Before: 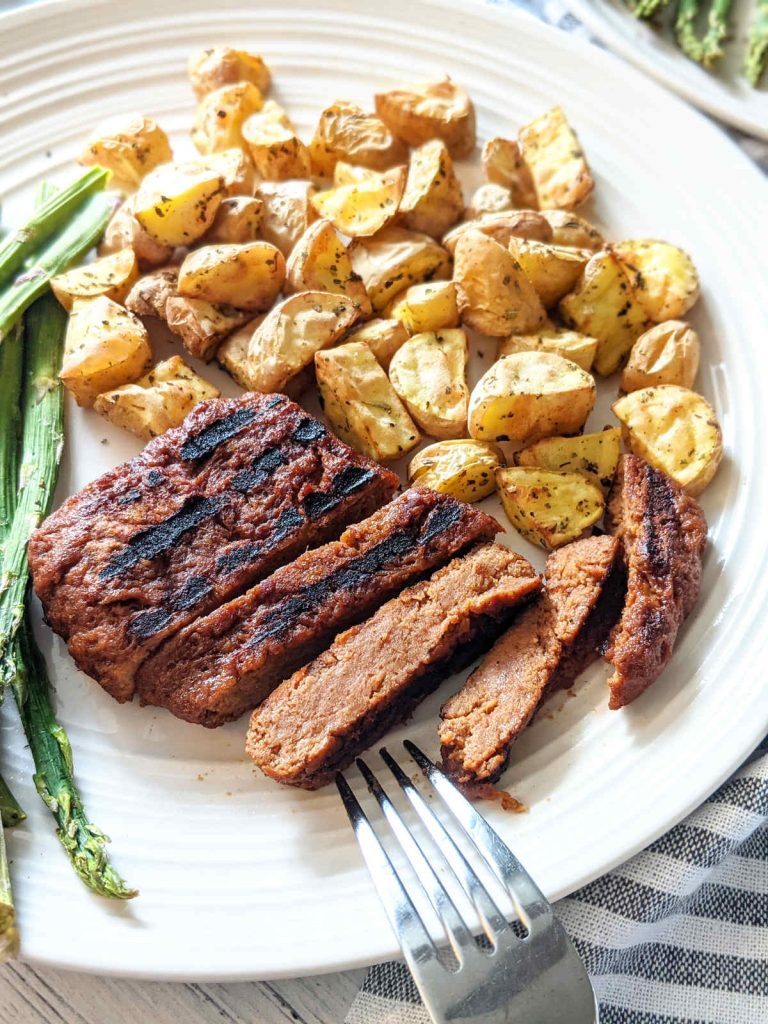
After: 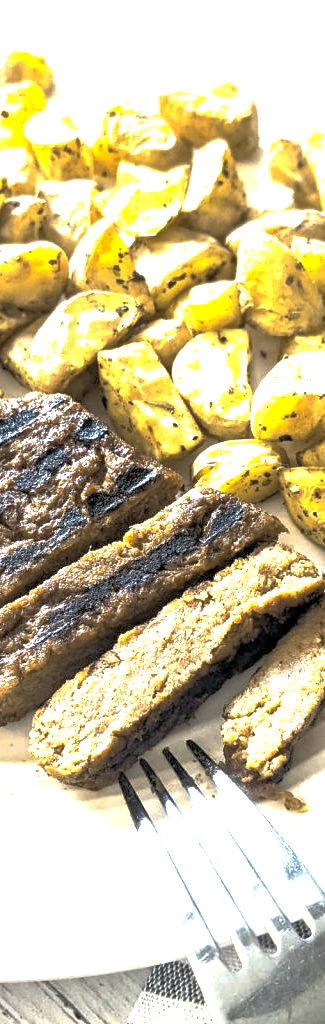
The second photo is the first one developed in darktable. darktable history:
exposure: black level correction 0.001, exposure 1.398 EV, compensate highlight preservation false
base curve: curves: ch0 [(0, 0) (0.595, 0.418) (1, 1)], preserve colors none
tone curve: curves: ch1 [(0, 0) (0.173, 0.145) (0.467, 0.477) (0.808, 0.611) (1, 1)]; ch2 [(0, 0) (0.255, 0.314) (0.498, 0.509) (0.694, 0.64) (1, 1)], color space Lab, independent channels, preserve colors none
crop: left 28.286%, right 29.281%
tone equalizer: -7 EV 0.144 EV, -6 EV 0.566 EV, -5 EV 1.16 EV, -4 EV 1.32 EV, -3 EV 1.15 EV, -2 EV 0.6 EV, -1 EV 0.157 EV
levels: gray 59.4%, levels [0, 0.499, 1]
